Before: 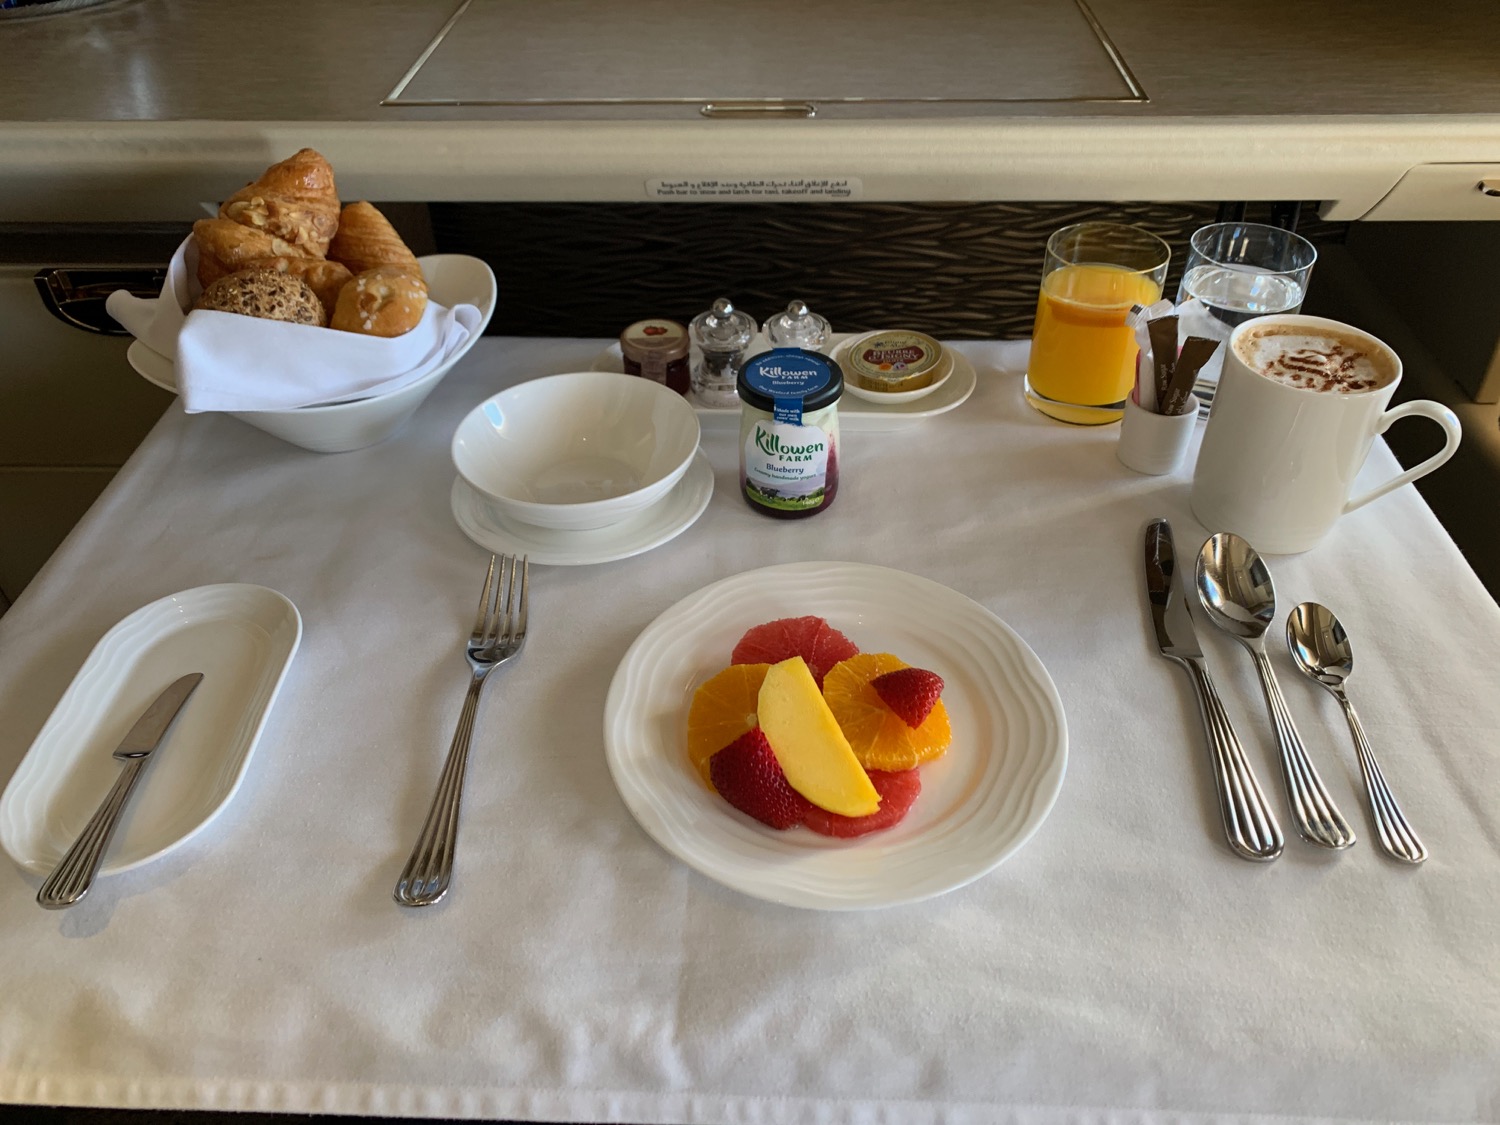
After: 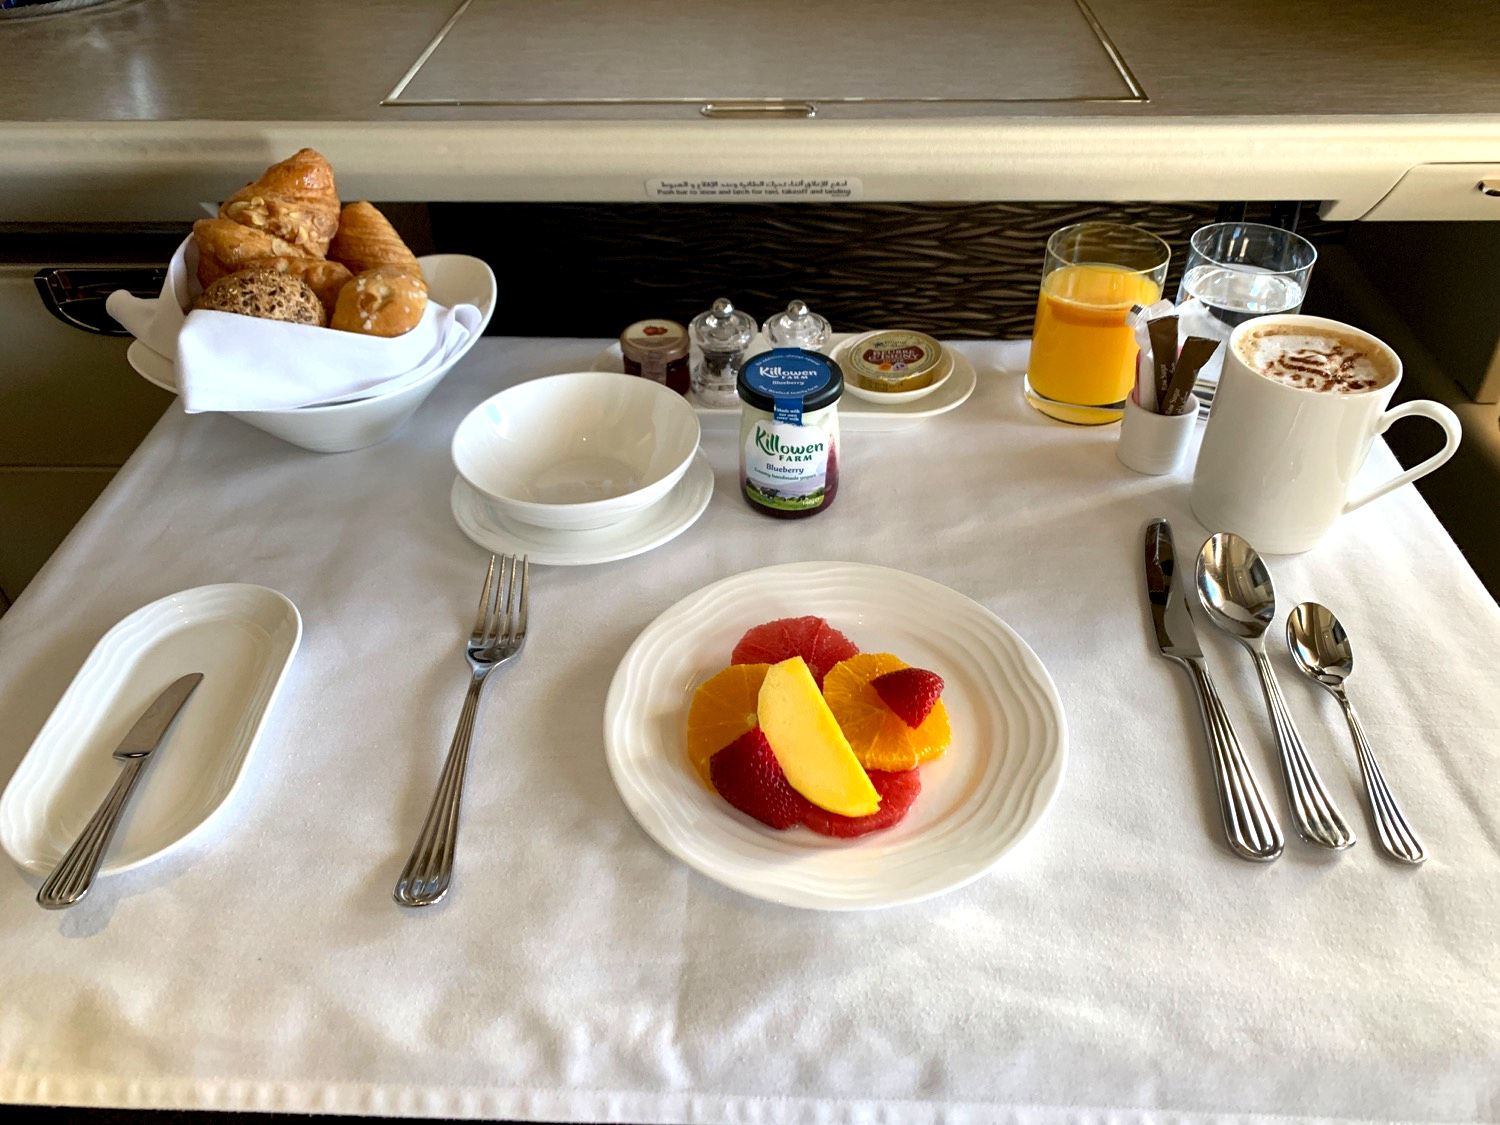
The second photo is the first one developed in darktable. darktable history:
shadows and highlights: shadows 35.45, highlights -34.74, soften with gaussian
tone equalizer: -8 EV -0.769 EV, -7 EV -0.74 EV, -6 EV -0.606 EV, -5 EV -0.391 EV, -3 EV 0.402 EV, -2 EV 0.6 EV, -1 EV 0.687 EV, +0 EV 0.743 EV, smoothing diameter 24.97%, edges refinement/feathering 9.31, preserve details guided filter
